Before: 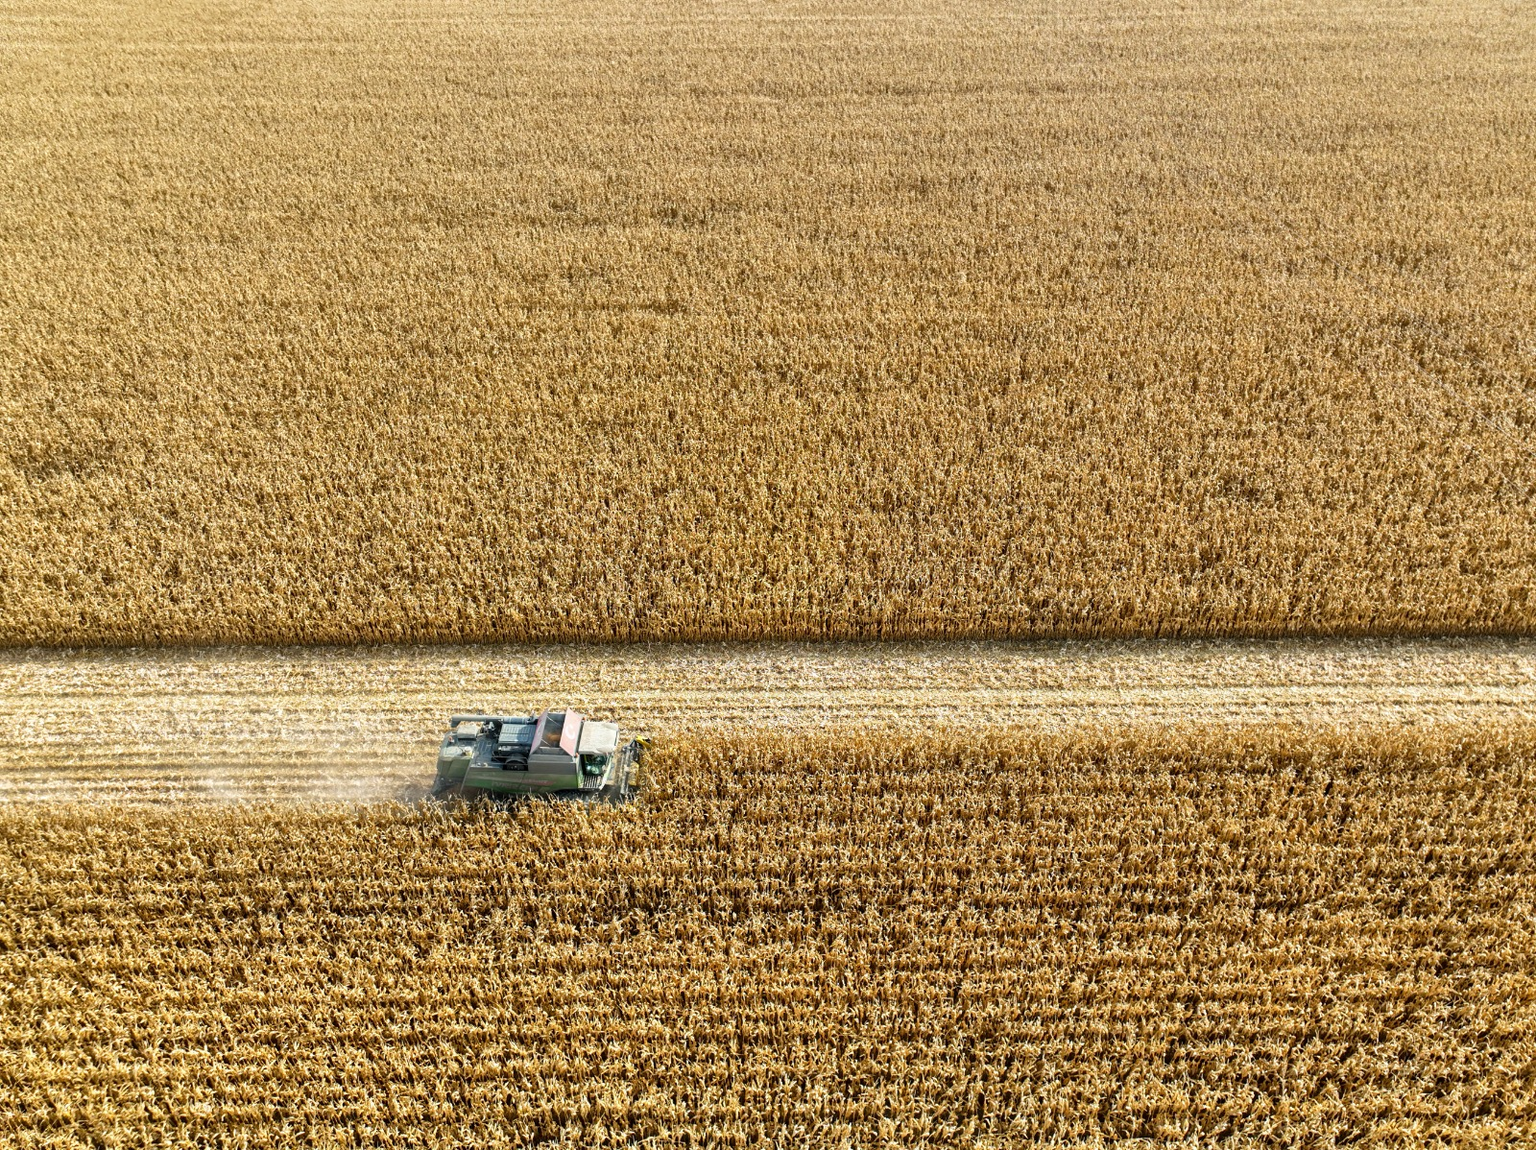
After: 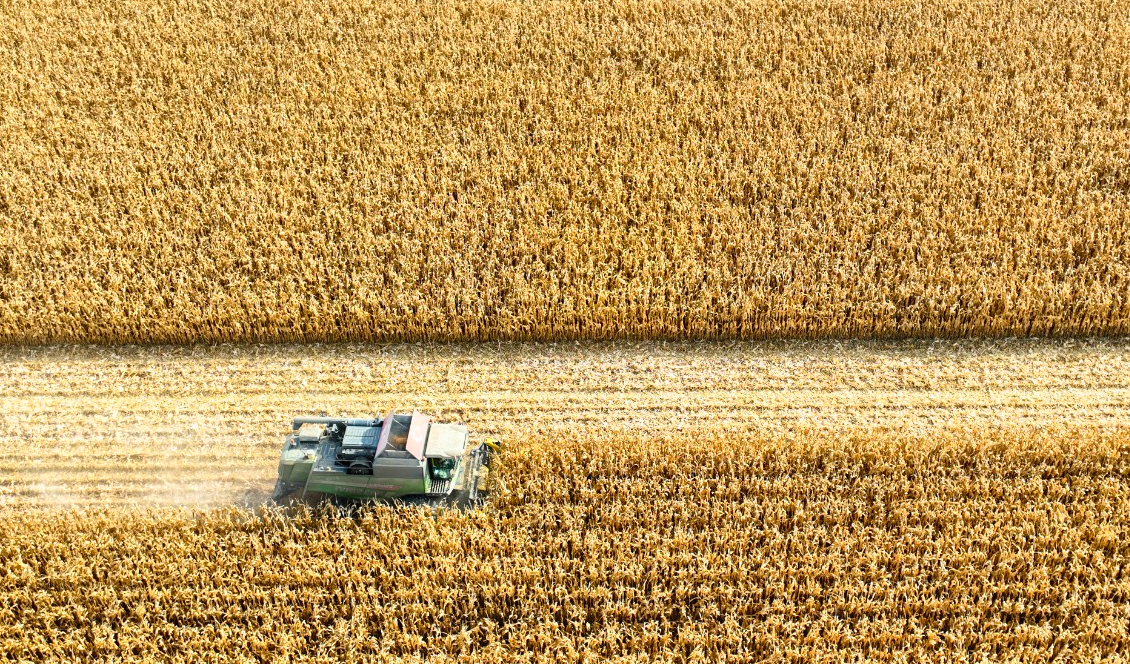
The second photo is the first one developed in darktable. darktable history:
crop: left 11.077%, top 27.4%, right 18.248%, bottom 17.157%
contrast brightness saturation: contrast 0.204, brightness 0.162, saturation 0.229
